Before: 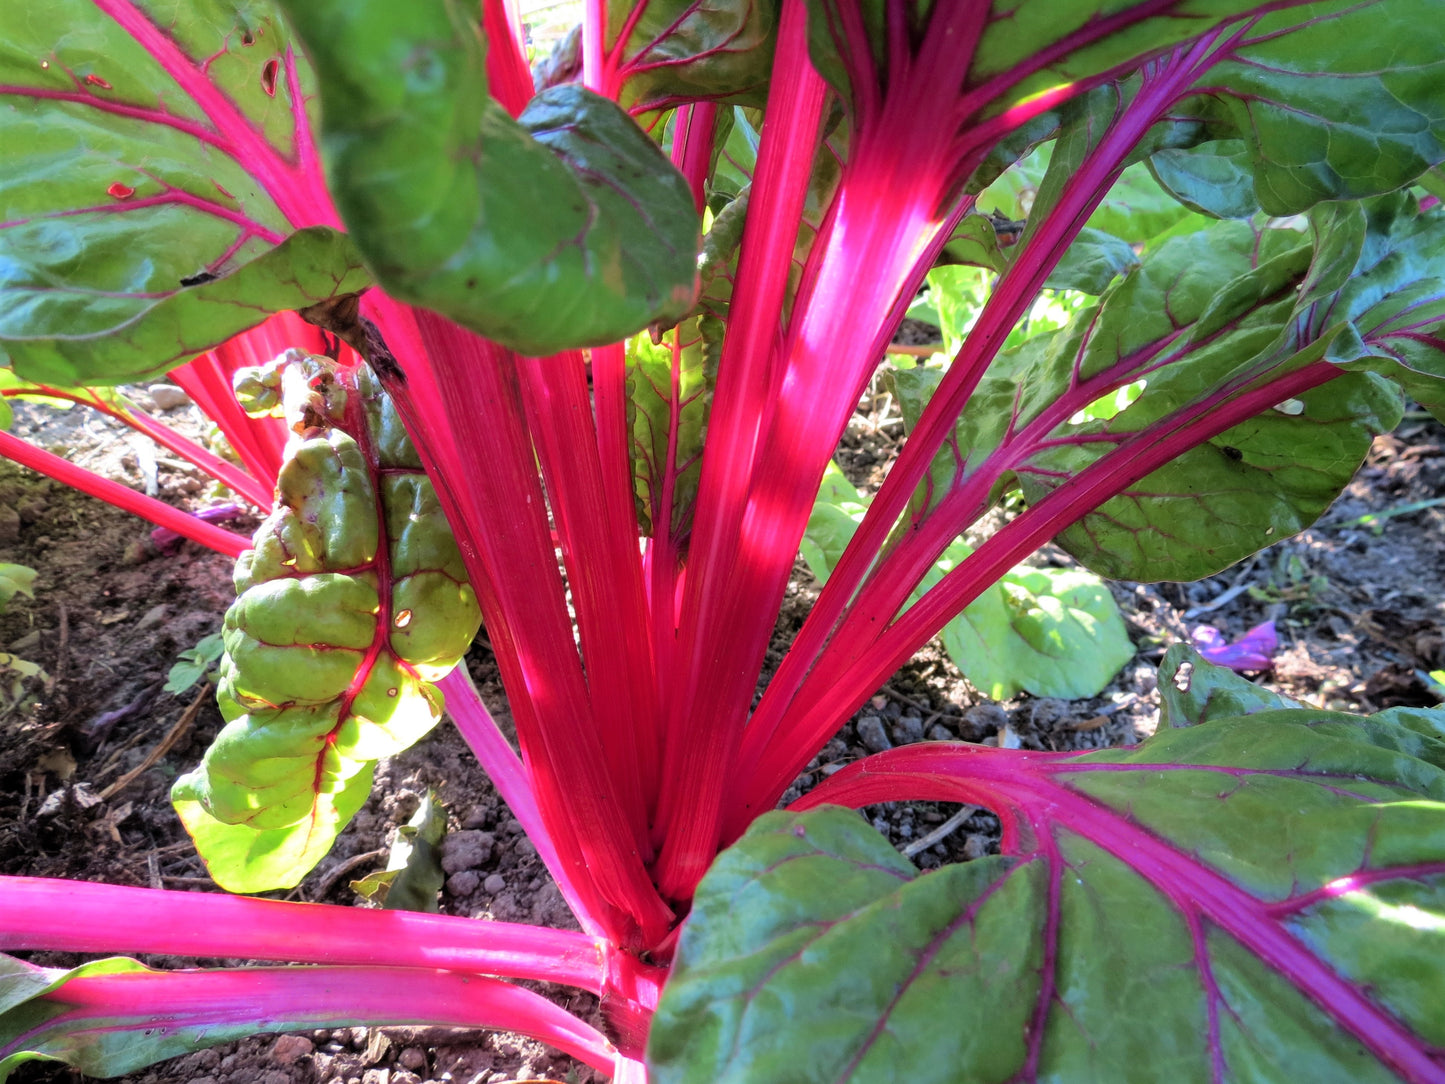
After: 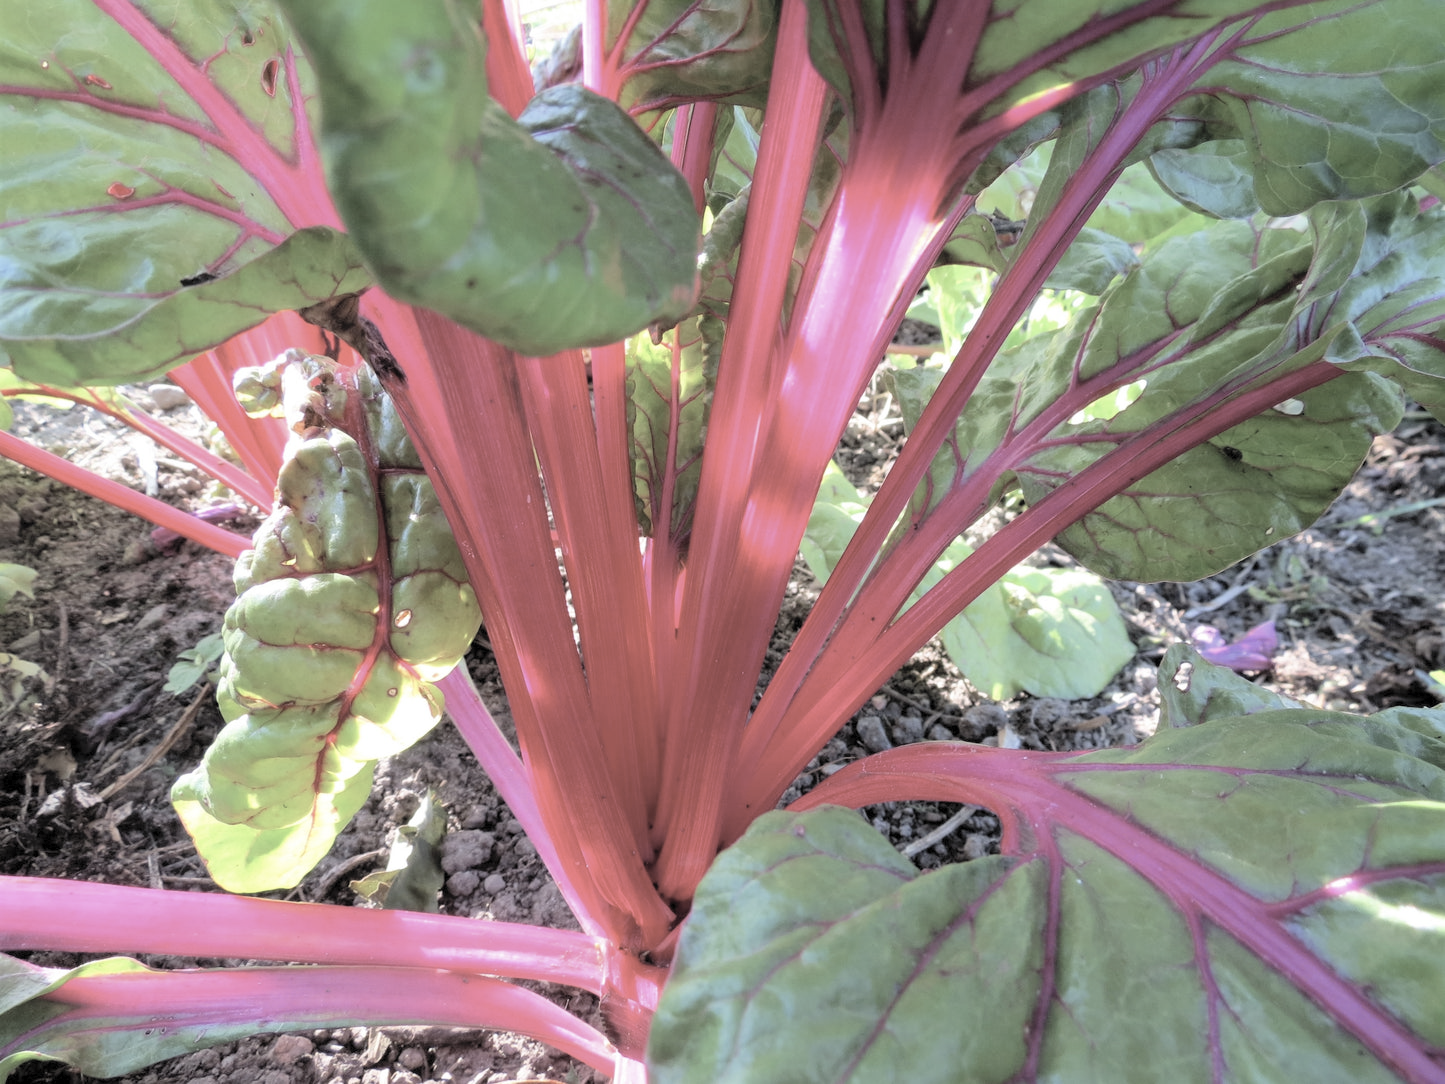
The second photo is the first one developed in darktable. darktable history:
contrast brightness saturation: brightness 0.184, saturation -0.519
